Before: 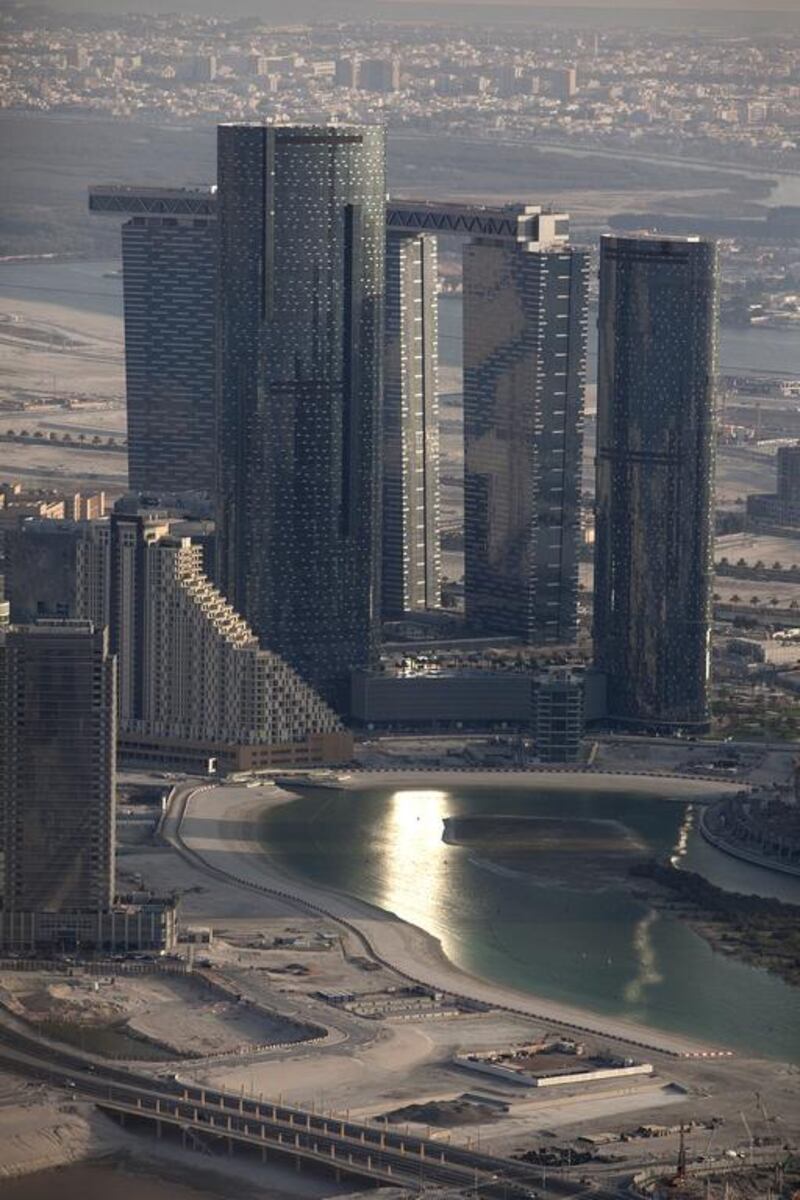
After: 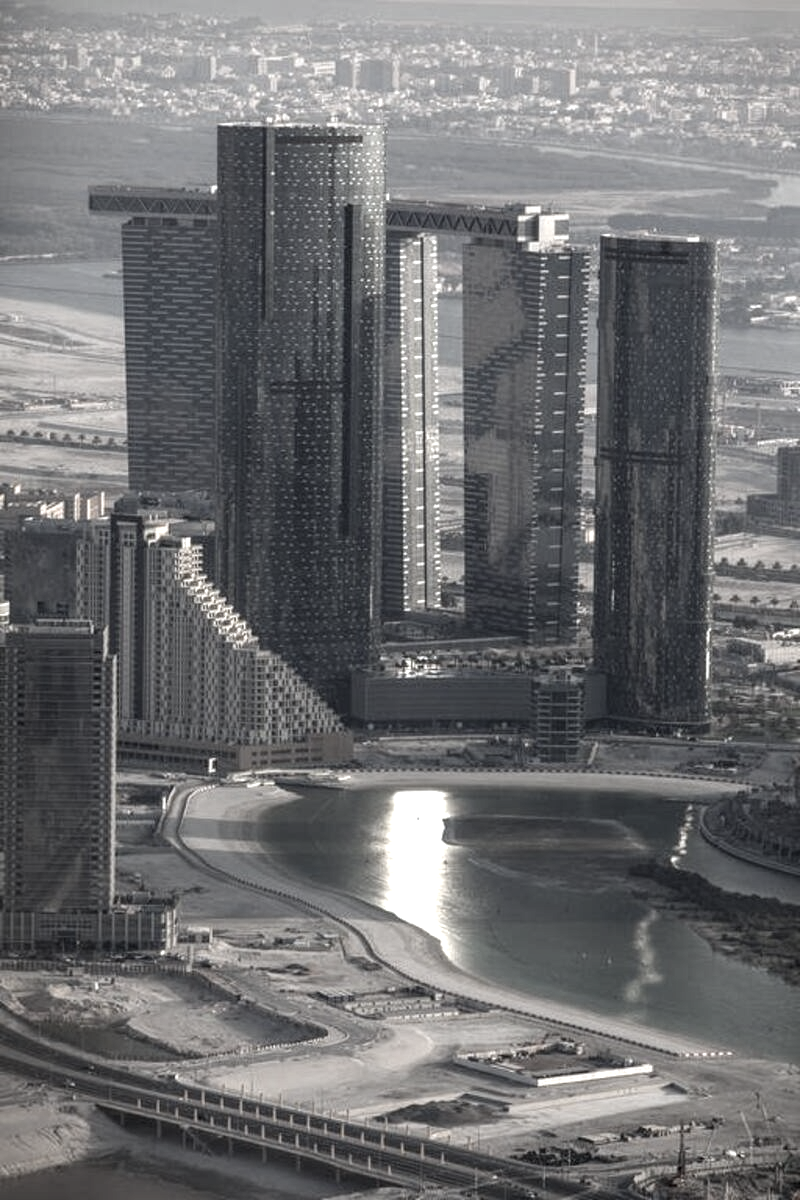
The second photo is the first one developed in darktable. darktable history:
exposure: exposure 0.6 EV, compensate highlight preservation false
local contrast: on, module defaults
white balance: red 0.982, blue 1.018
color correction: saturation 0.3
